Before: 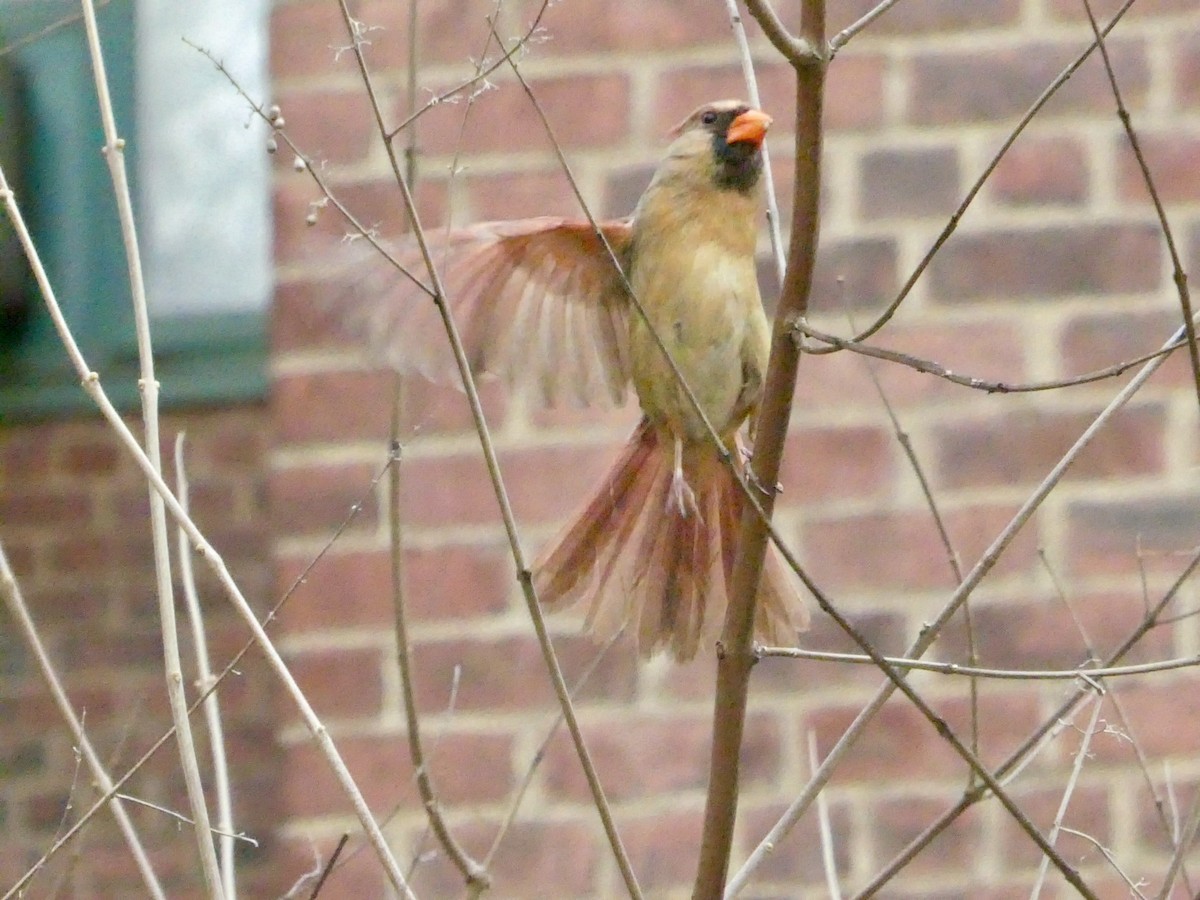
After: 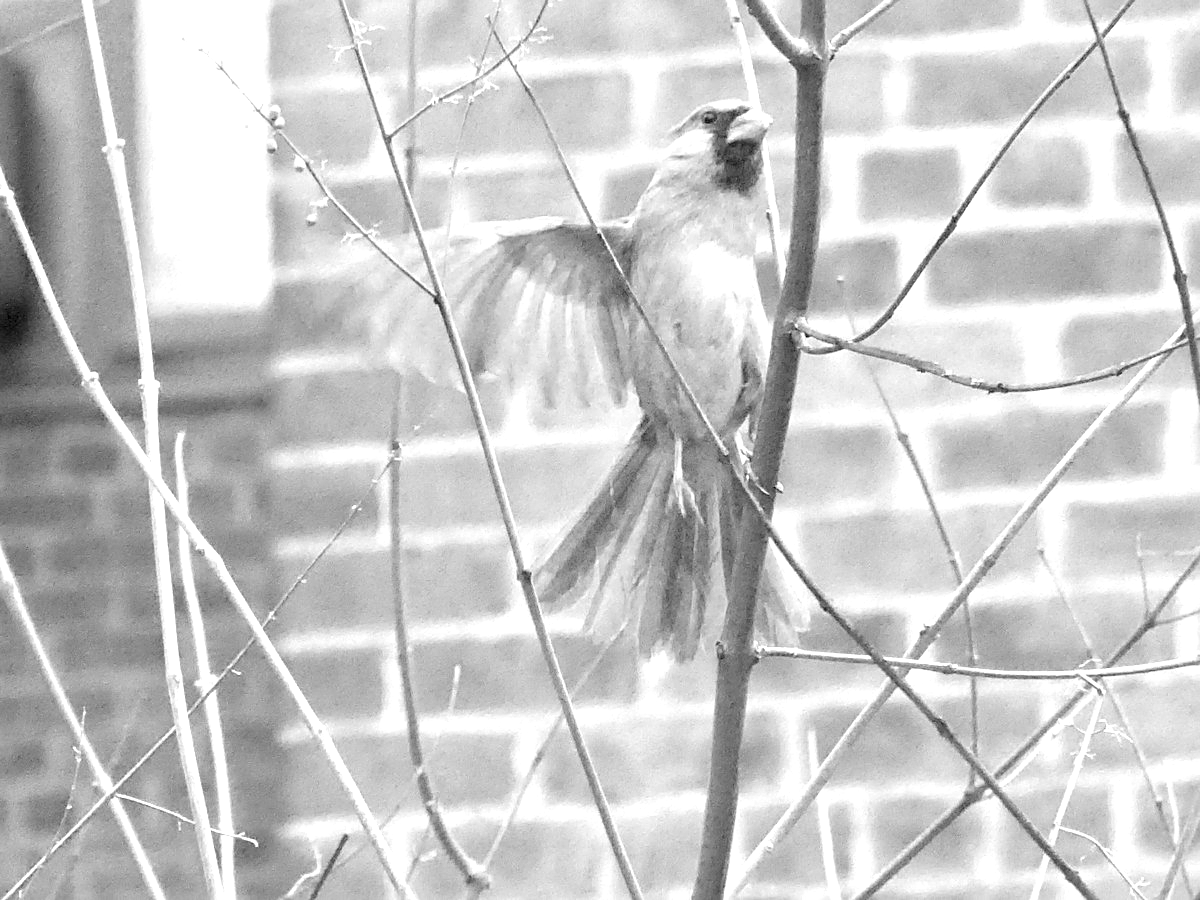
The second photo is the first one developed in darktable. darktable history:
monochrome: on, module defaults
sharpen: on, module defaults
exposure: exposure 1 EV, compensate highlight preservation false
